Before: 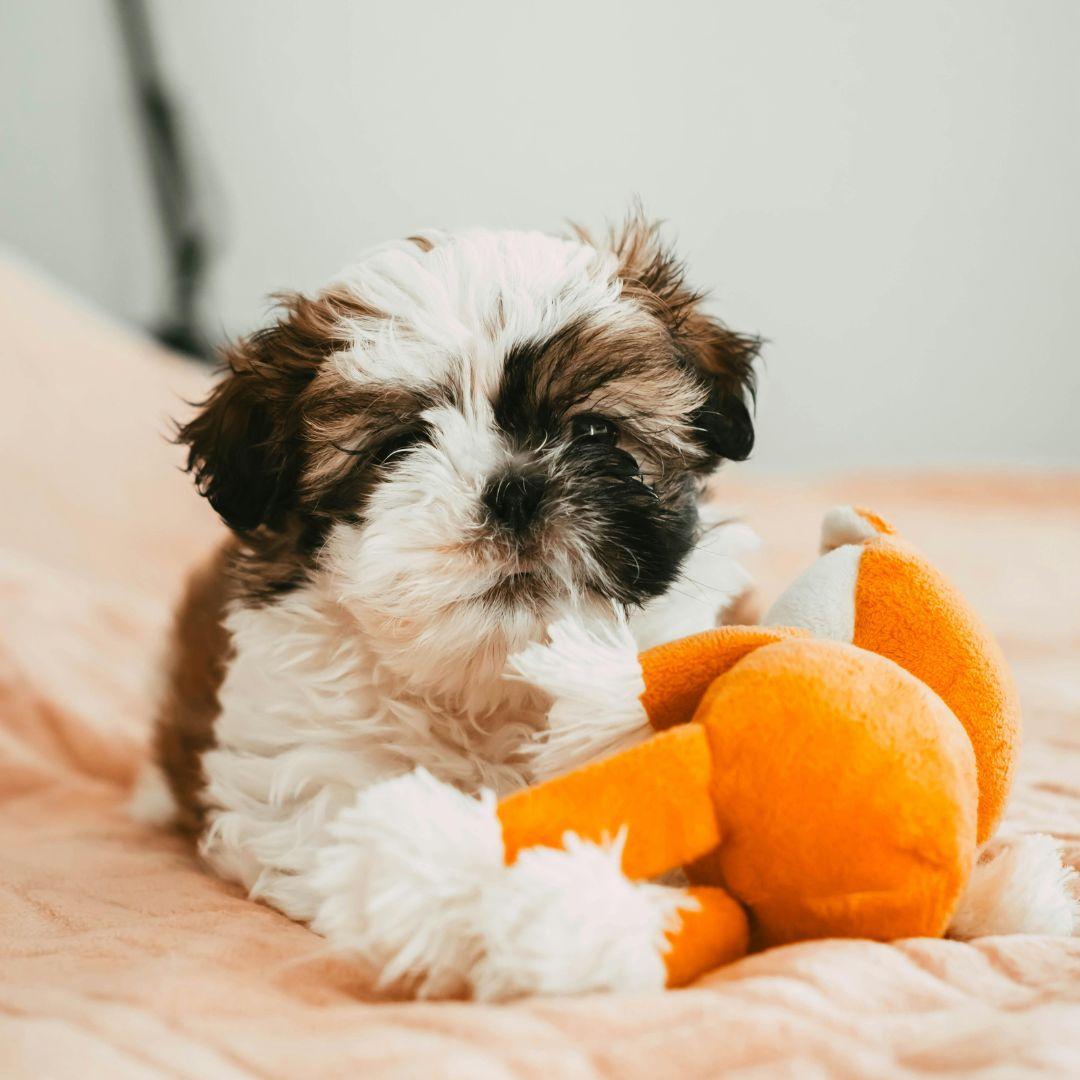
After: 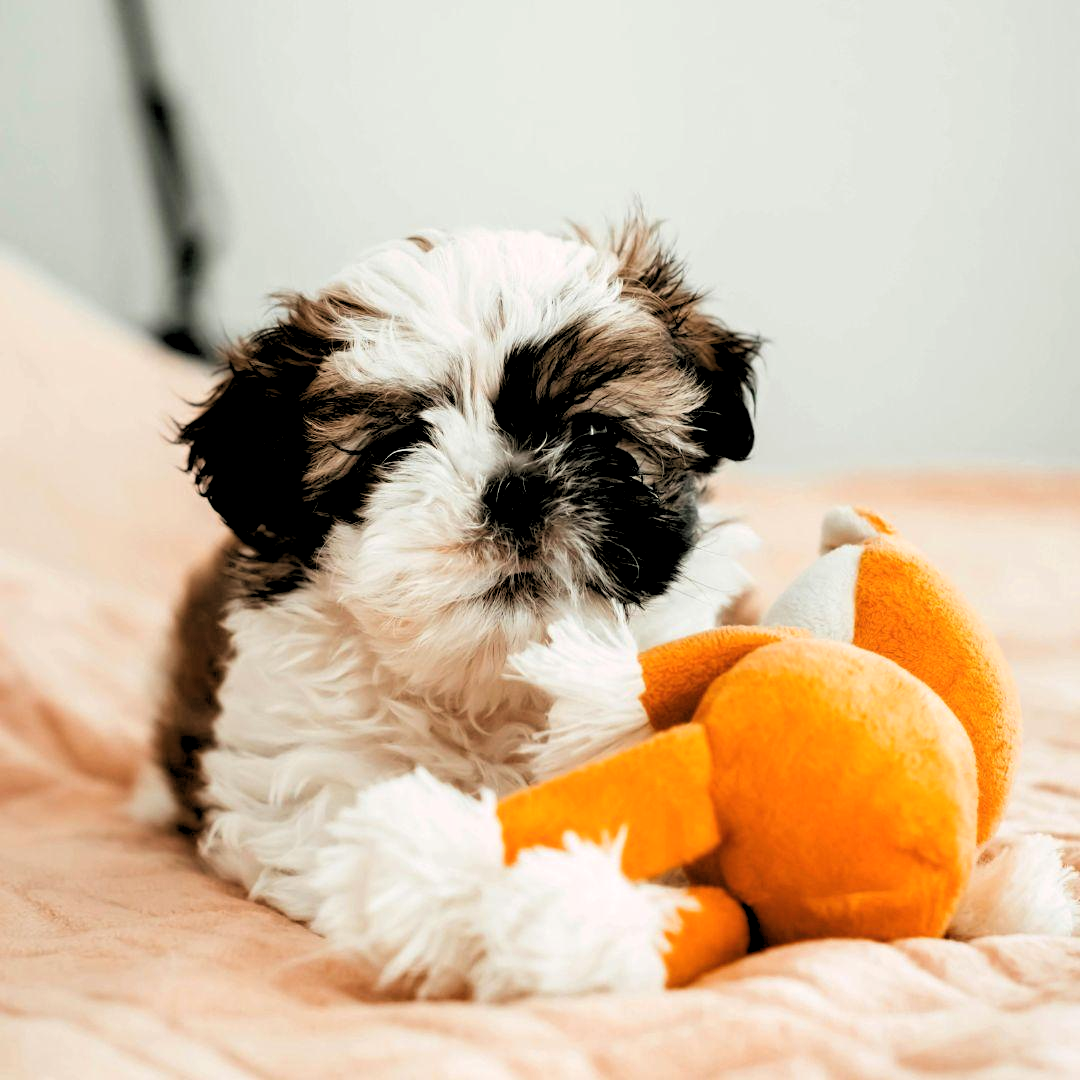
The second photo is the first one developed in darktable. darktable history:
rgb levels: levels [[0.034, 0.472, 0.904], [0, 0.5, 1], [0, 0.5, 1]]
exposure: black level correction -0.001, exposure 0.08 EV, compensate highlight preservation false
